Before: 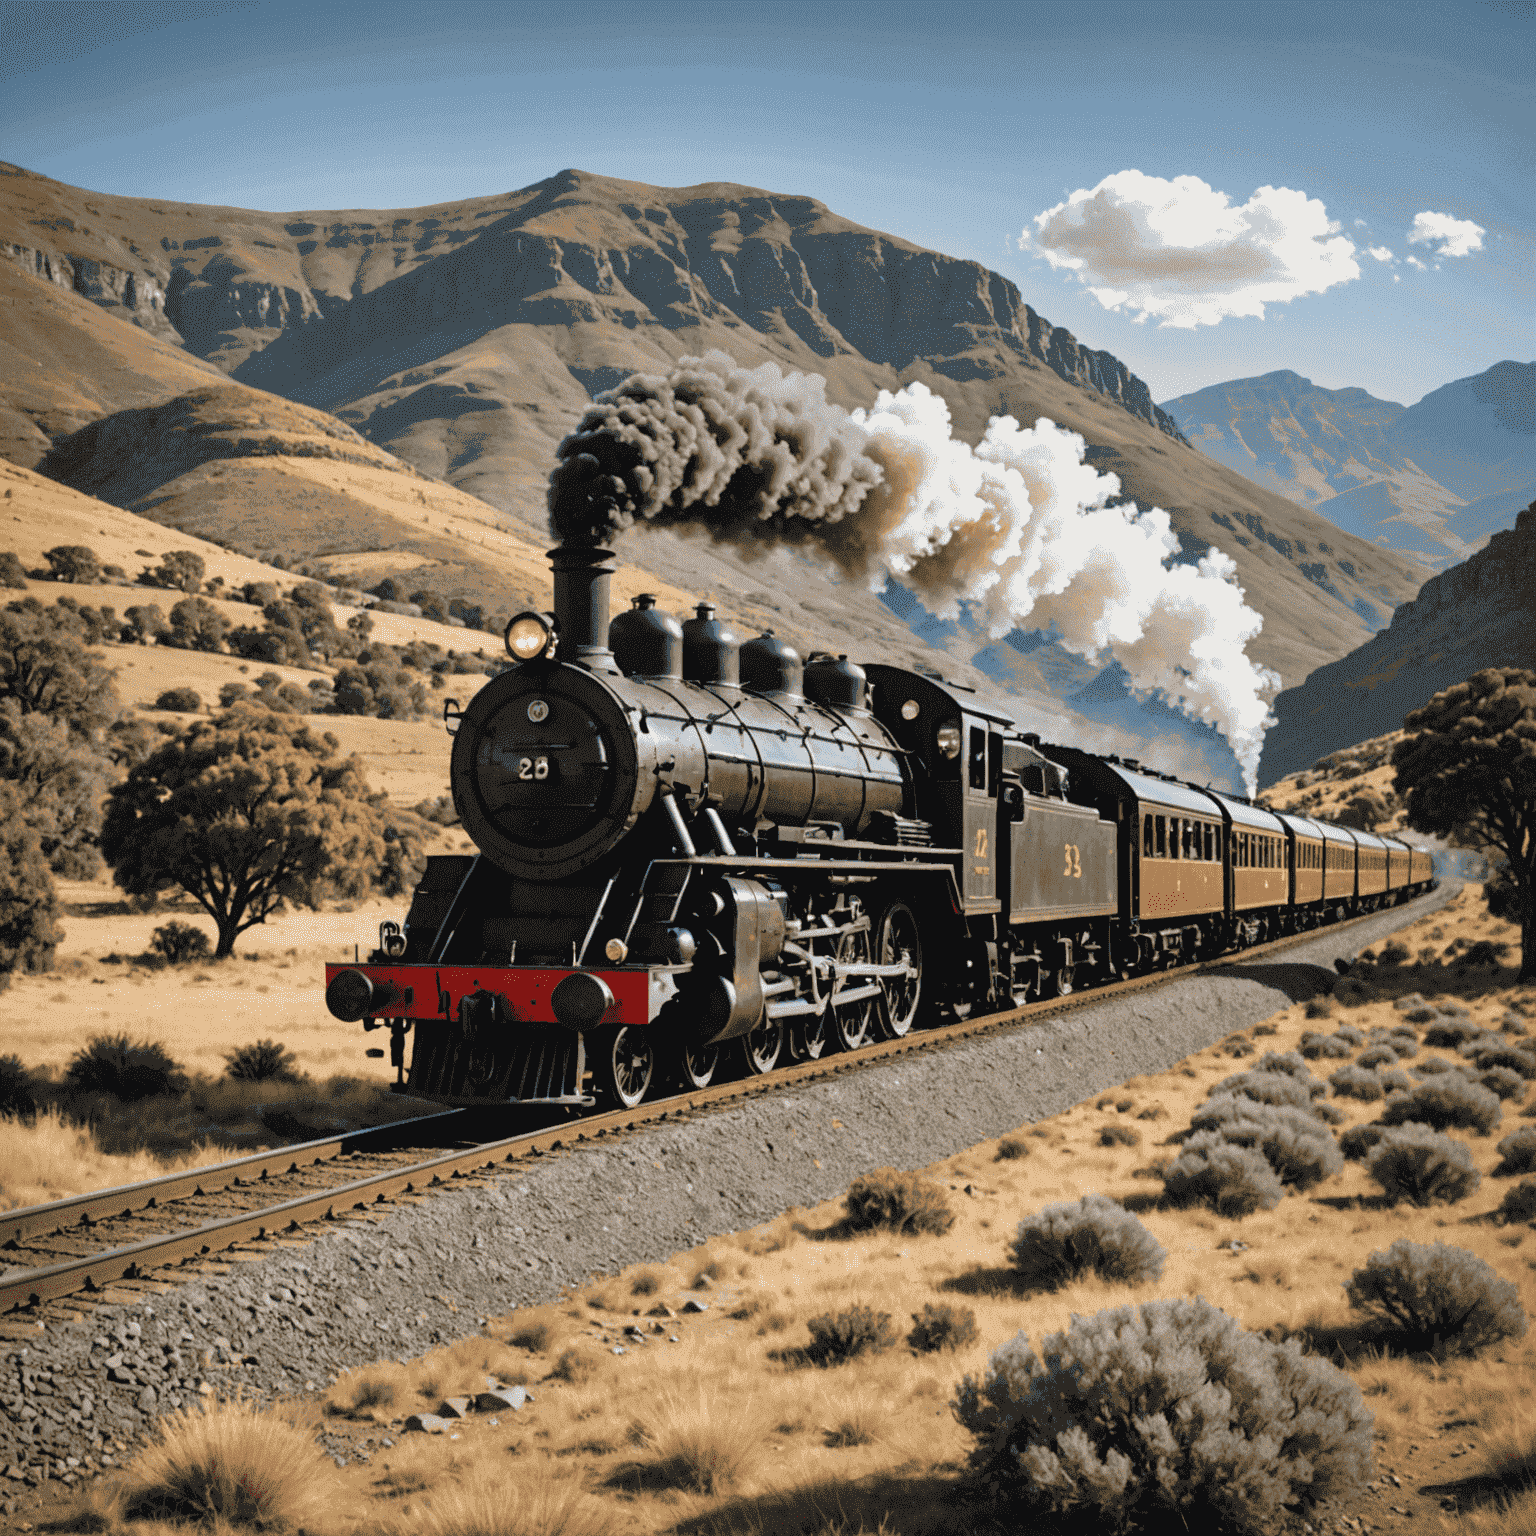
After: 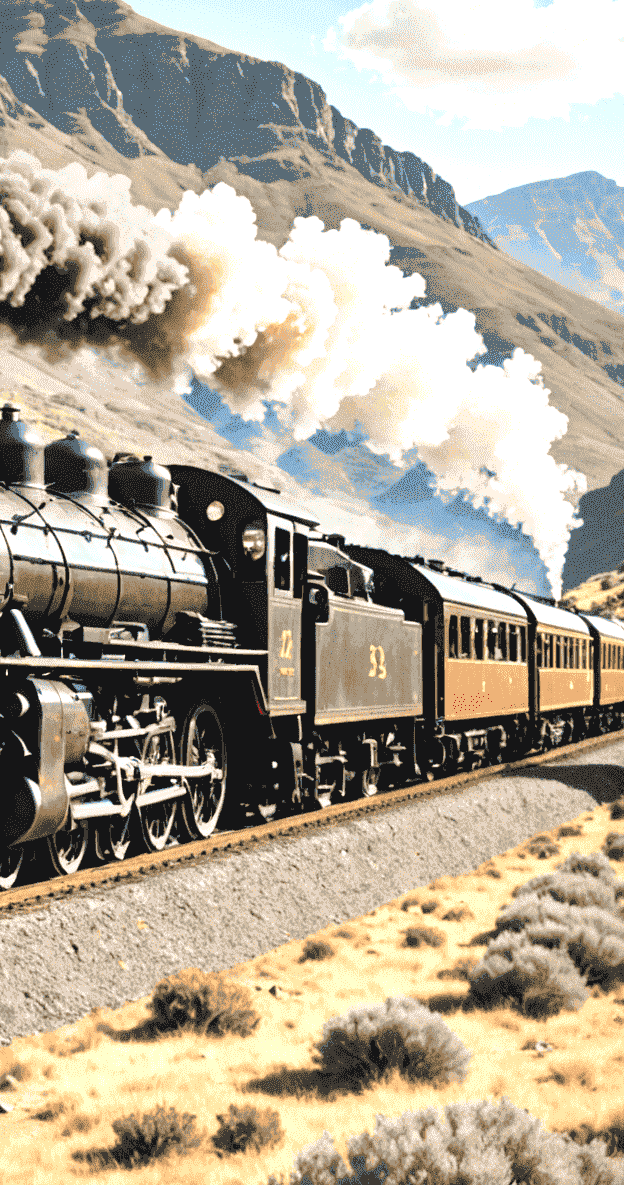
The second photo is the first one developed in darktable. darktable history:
exposure: black level correction 0.001, exposure 1.036 EV, compensate highlight preservation false
crop: left 45.248%, top 12.967%, right 14.097%, bottom 9.829%
